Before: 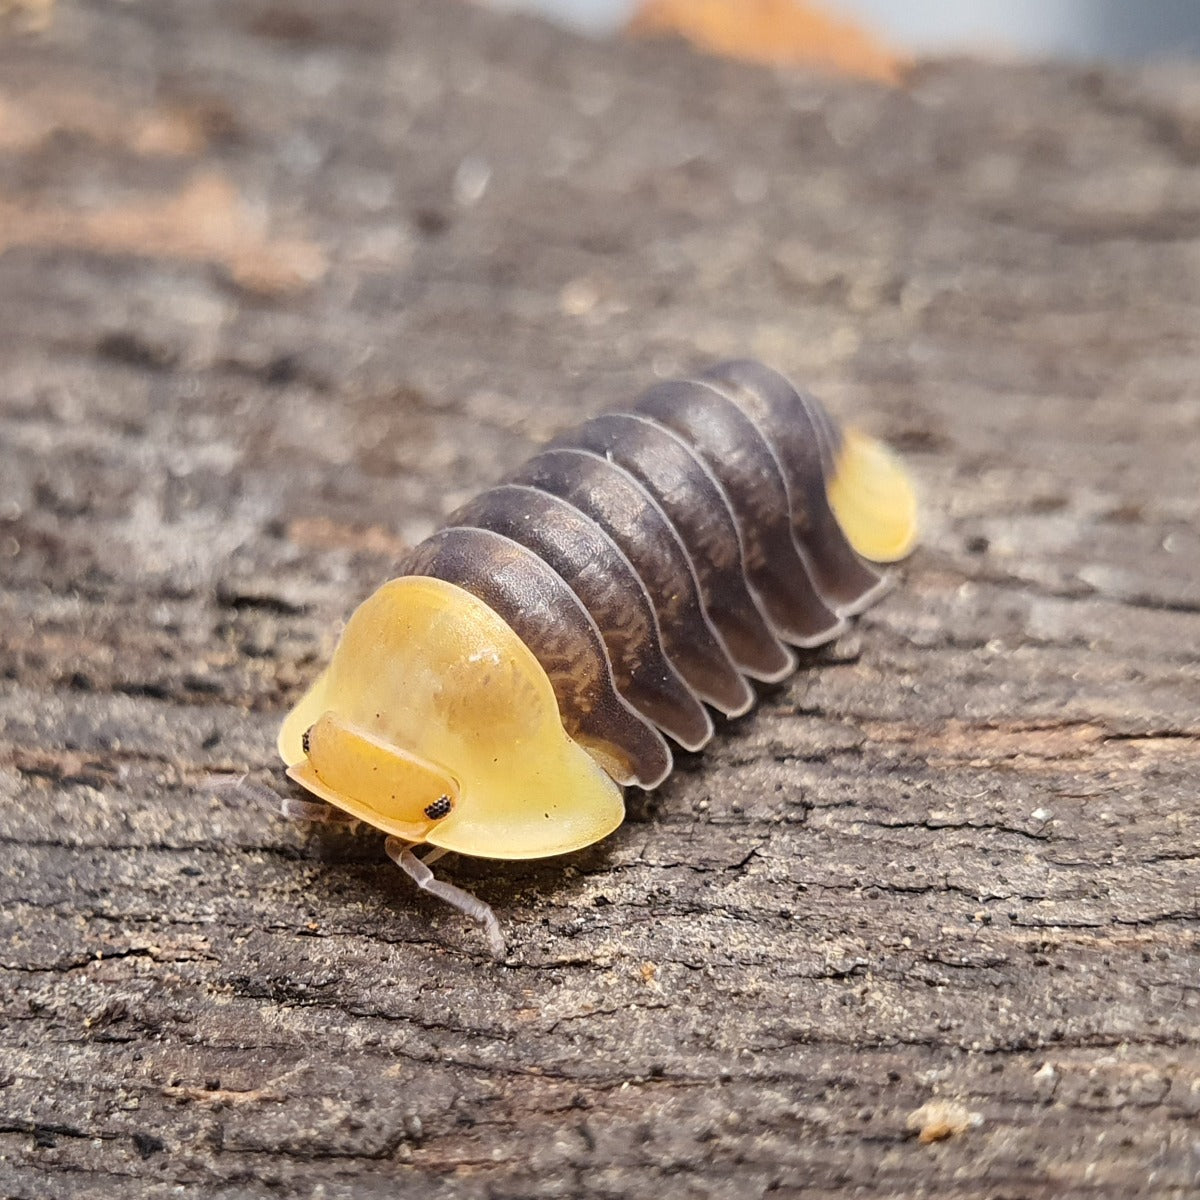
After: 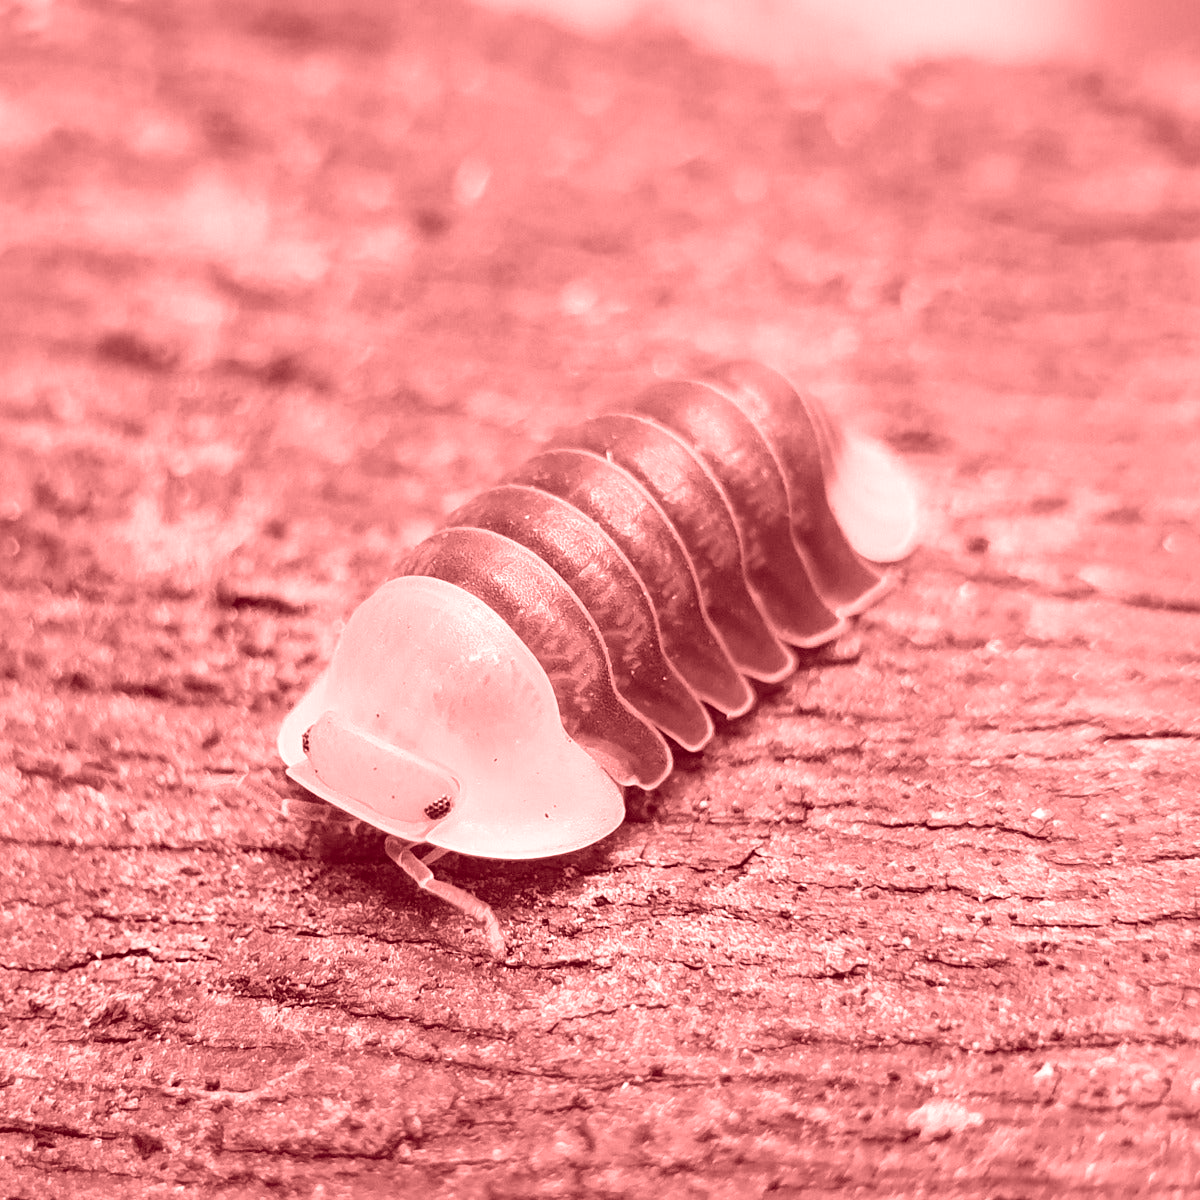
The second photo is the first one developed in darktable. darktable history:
color correction: highlights a* -7.33, highlights b* 1.26, shadows a* -3.55, saturation 1.4
colorize: saturation 60%, source mix 100%
exposure: exposure 0.02 EV, compensate highlight preservation false
